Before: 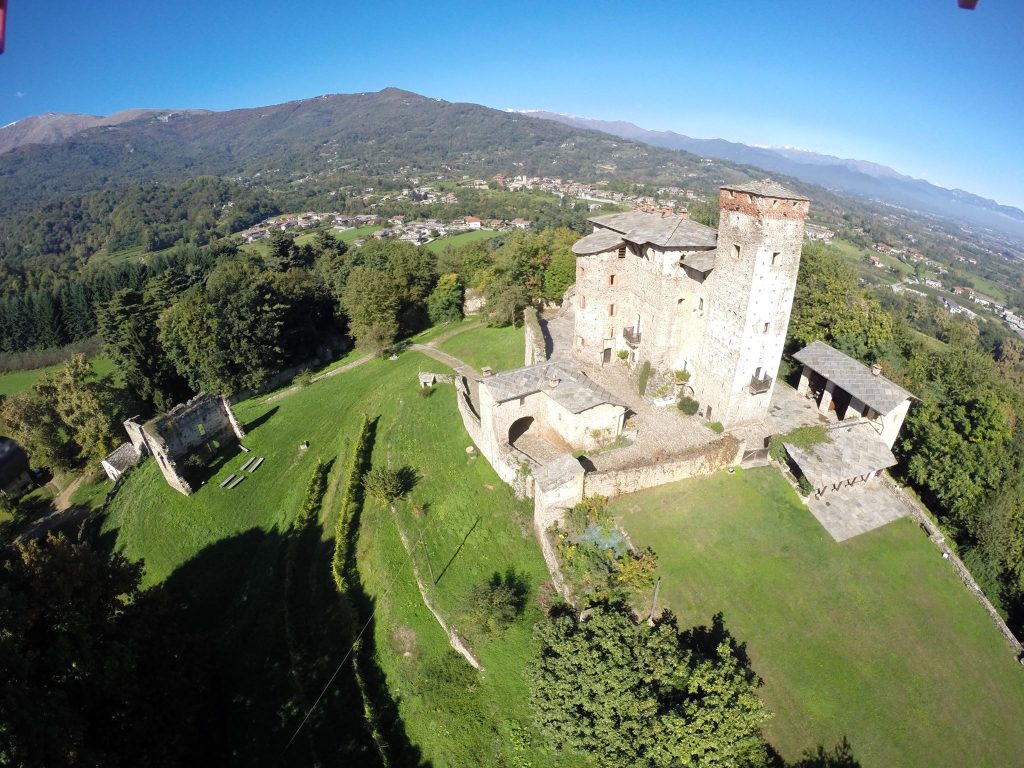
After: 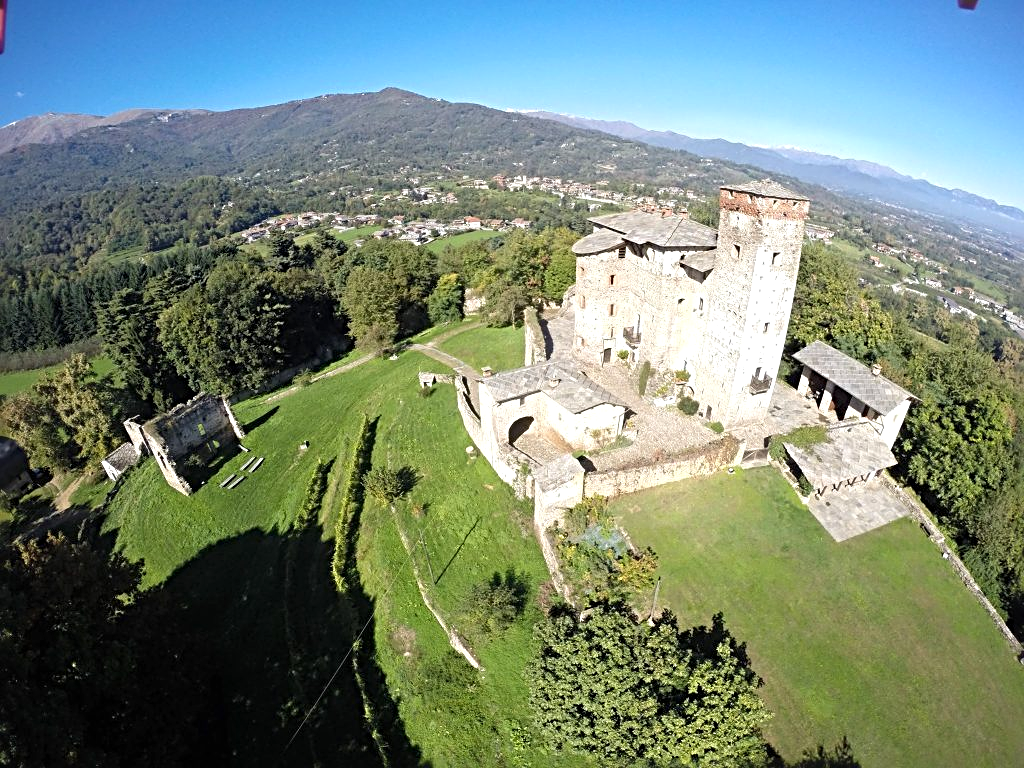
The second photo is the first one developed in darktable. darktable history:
sharpen: radius 4
exposure: exposure 0.217 EV, compensate highlight preservation false
